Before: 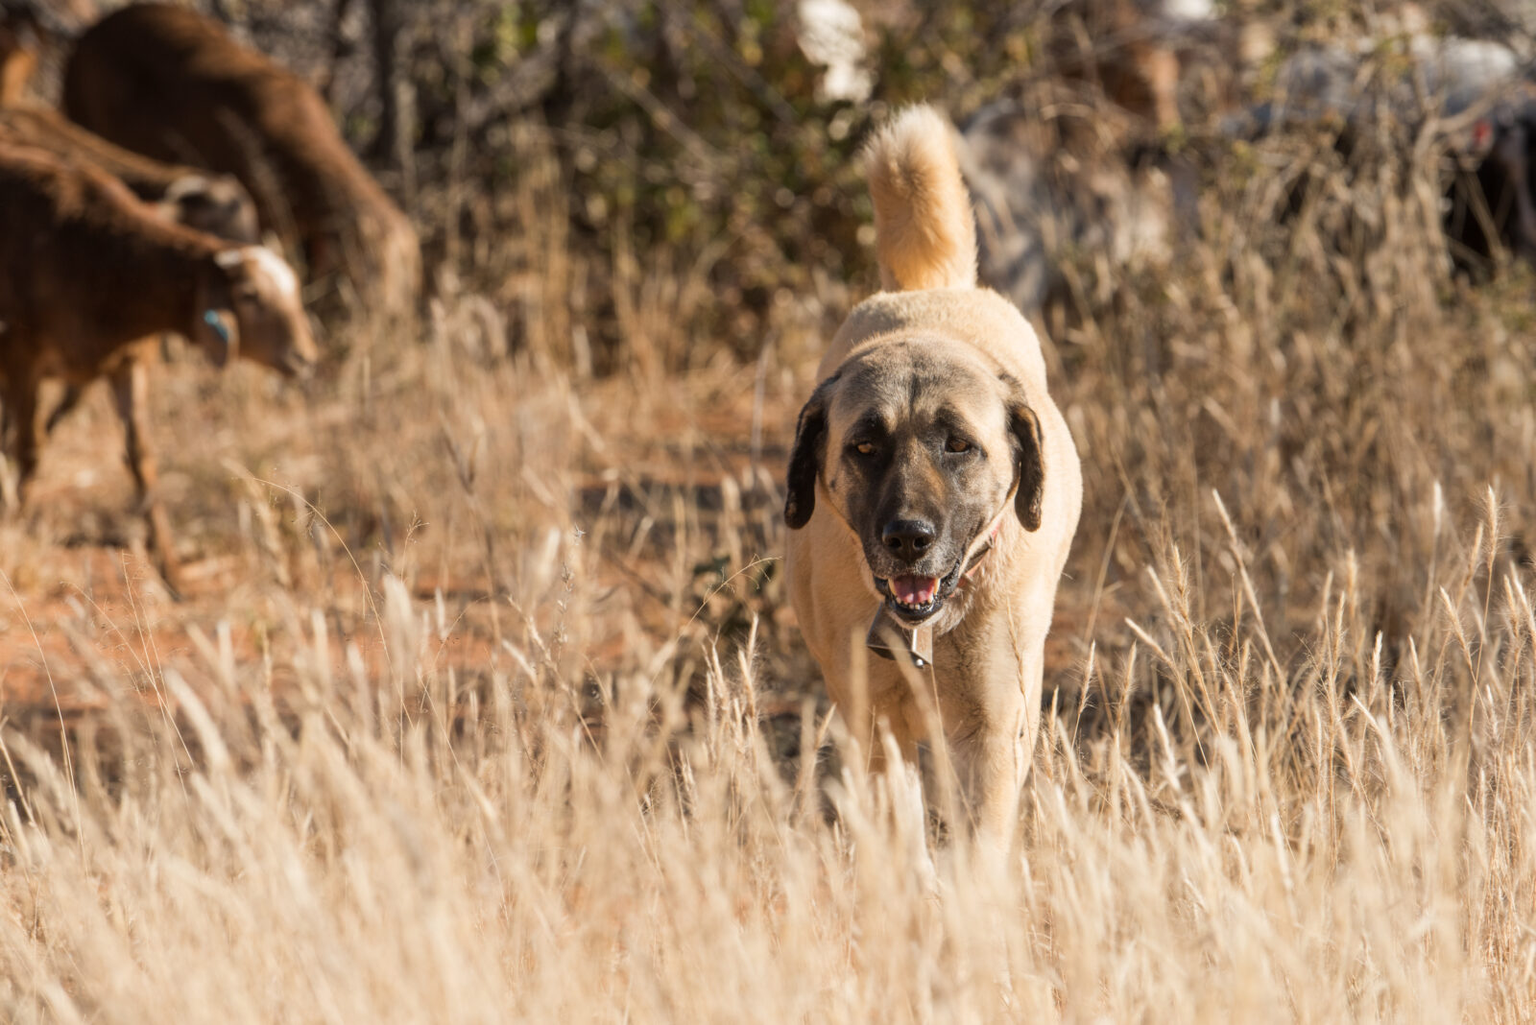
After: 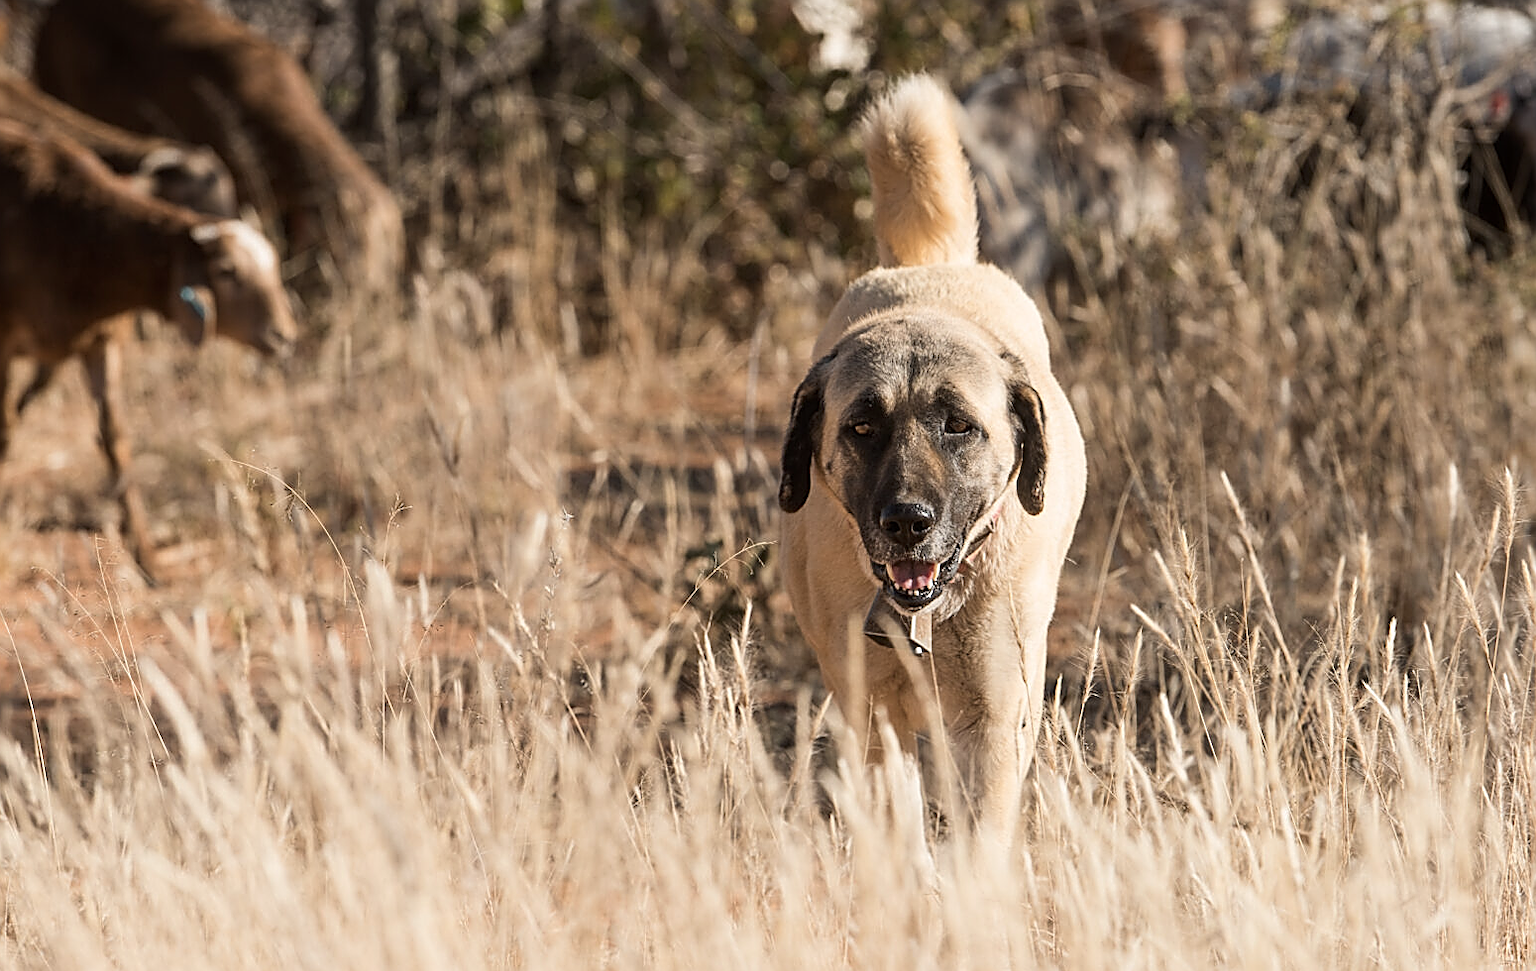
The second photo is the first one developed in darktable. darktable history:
sharpen: radius 1.685, amount 1.294
contrast brightness saturation: contrast 0.11, saturation -0.17
crop: left 1.964%, top 3.251%, right 1.122%, bottom 4.933%
